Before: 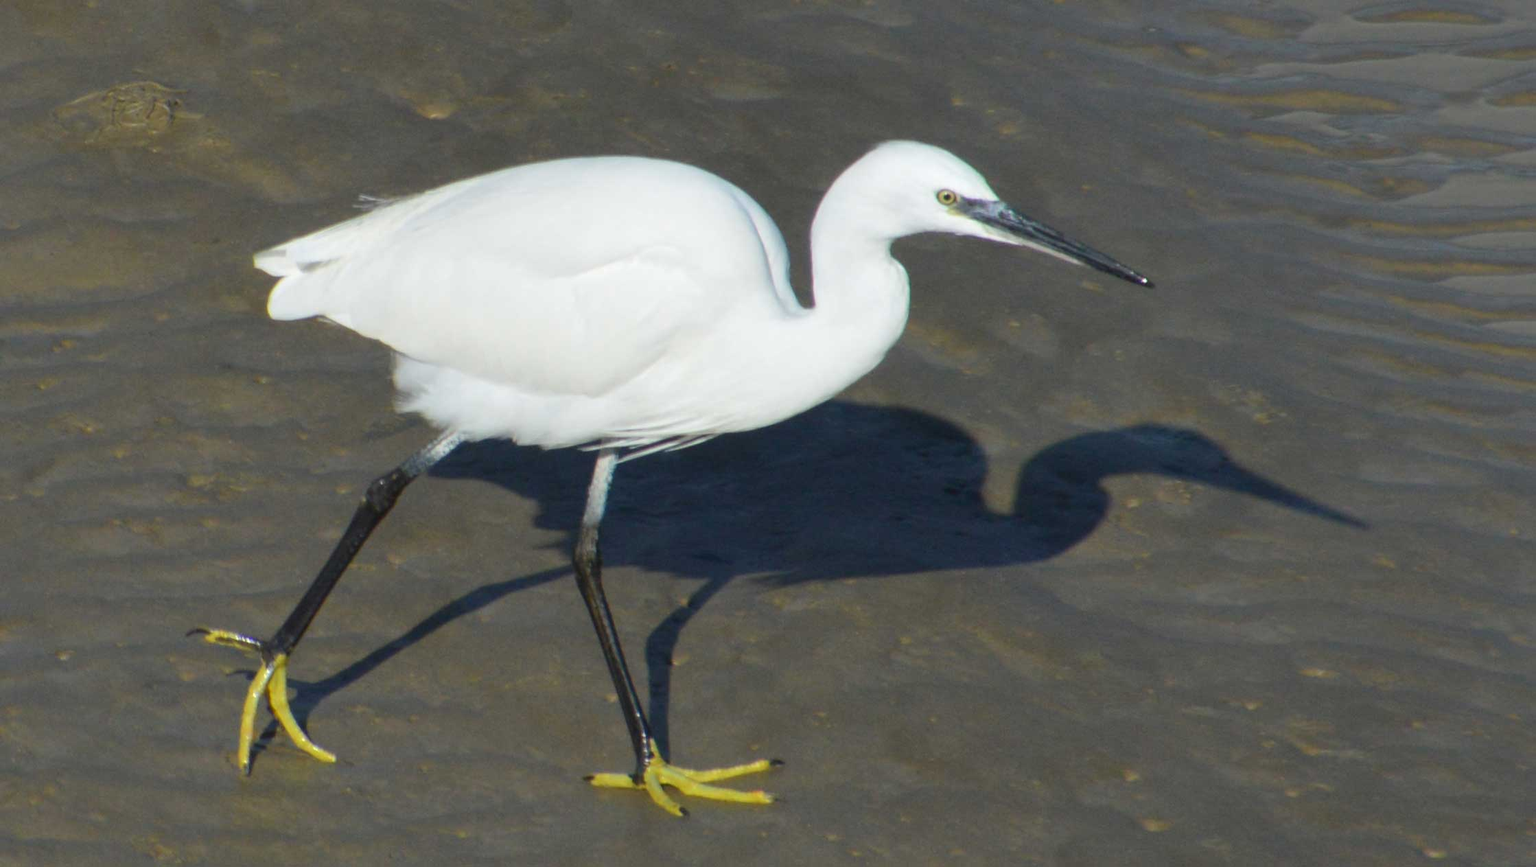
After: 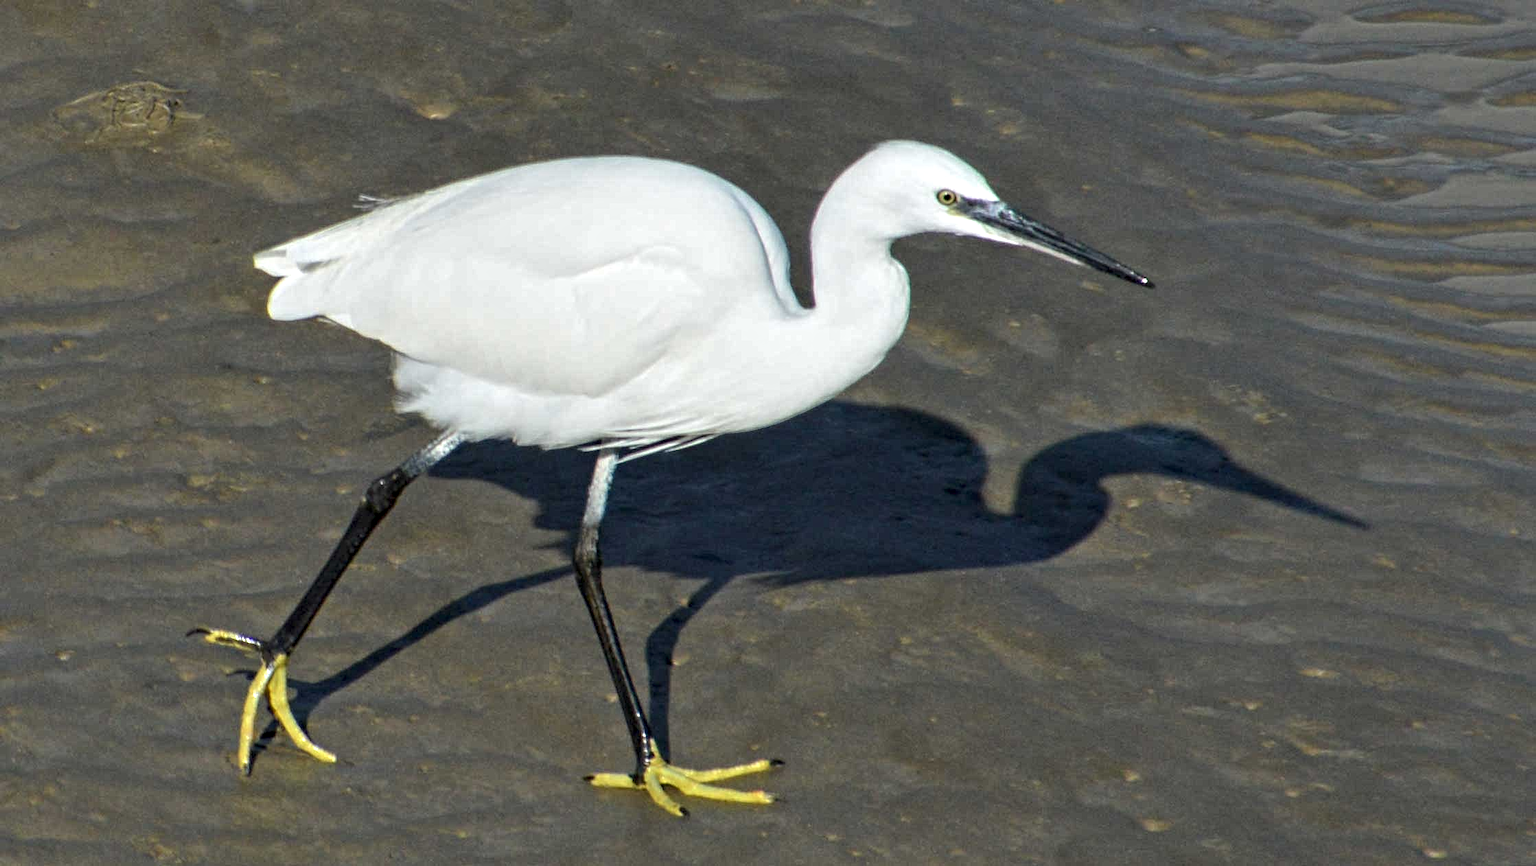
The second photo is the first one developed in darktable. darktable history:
contrast equalizer: octaves 7, y [[0.5, 0.542, 0.583, 0.625, 0.667, 0.708], [0.5 ×6], [0.5 ×6], [0 ×6], [0 ×6]]
local contrast: highlights 100%, shadows 100%, detail 120%, midtone range 0.2
